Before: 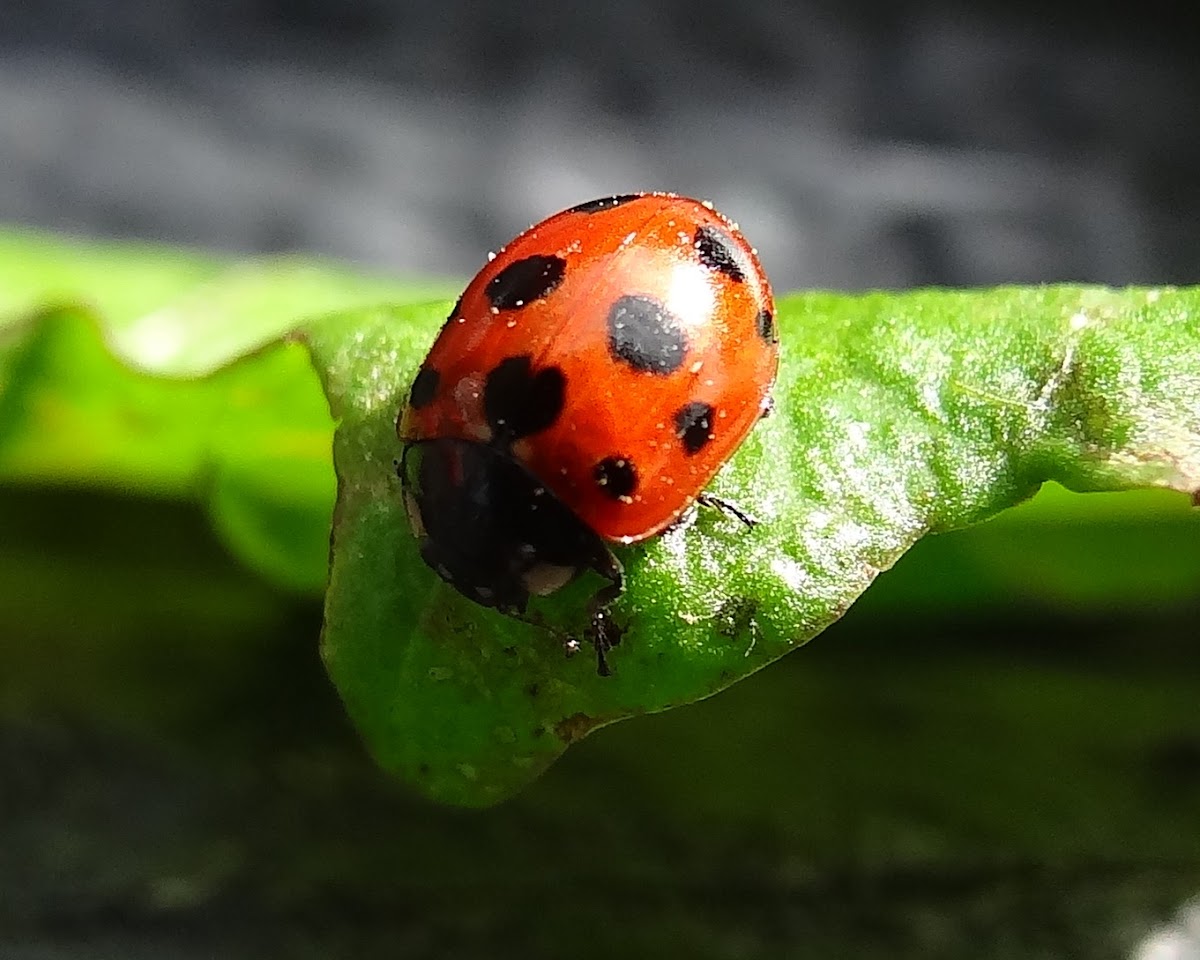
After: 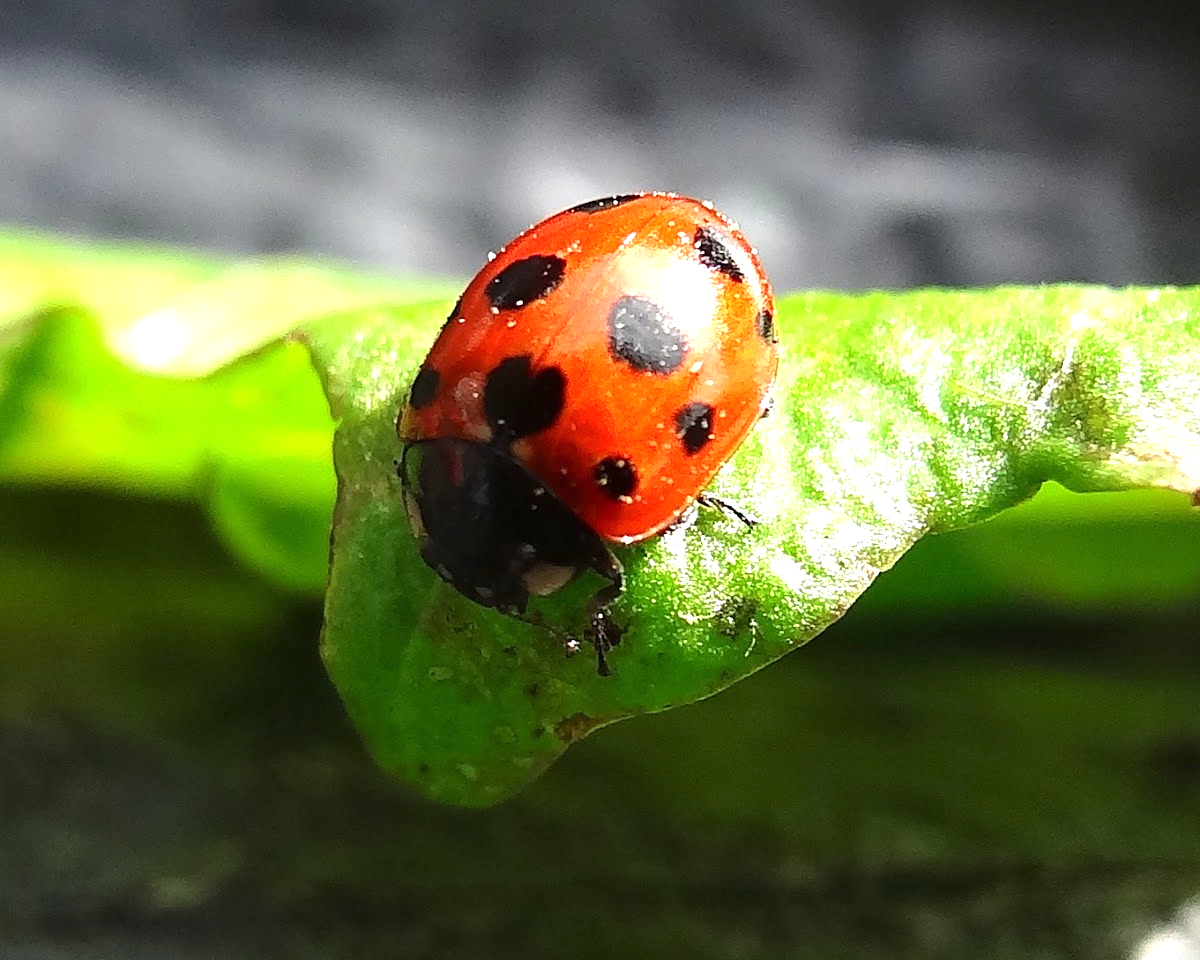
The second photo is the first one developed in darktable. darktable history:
exposure: exposure 0.812 EV, compensate highlight preservation false
